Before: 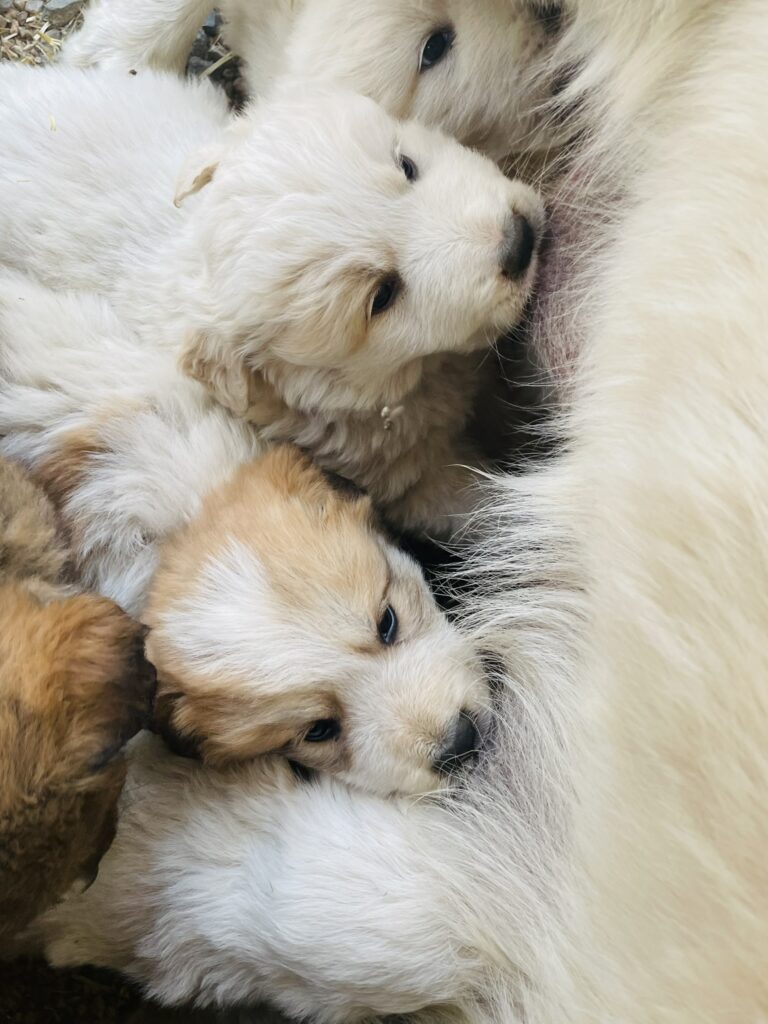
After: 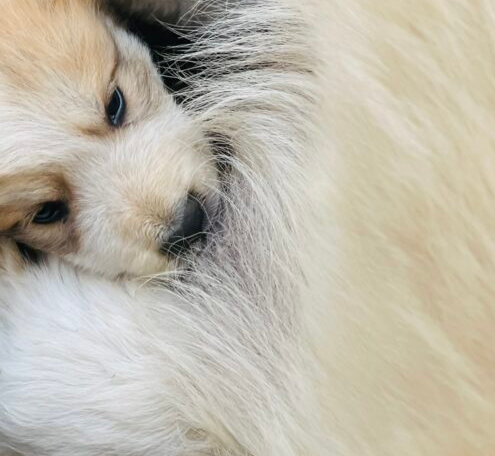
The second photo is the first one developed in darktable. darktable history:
crop and rotate: left 35.466%, top 50.614%, bottom 4.79%
